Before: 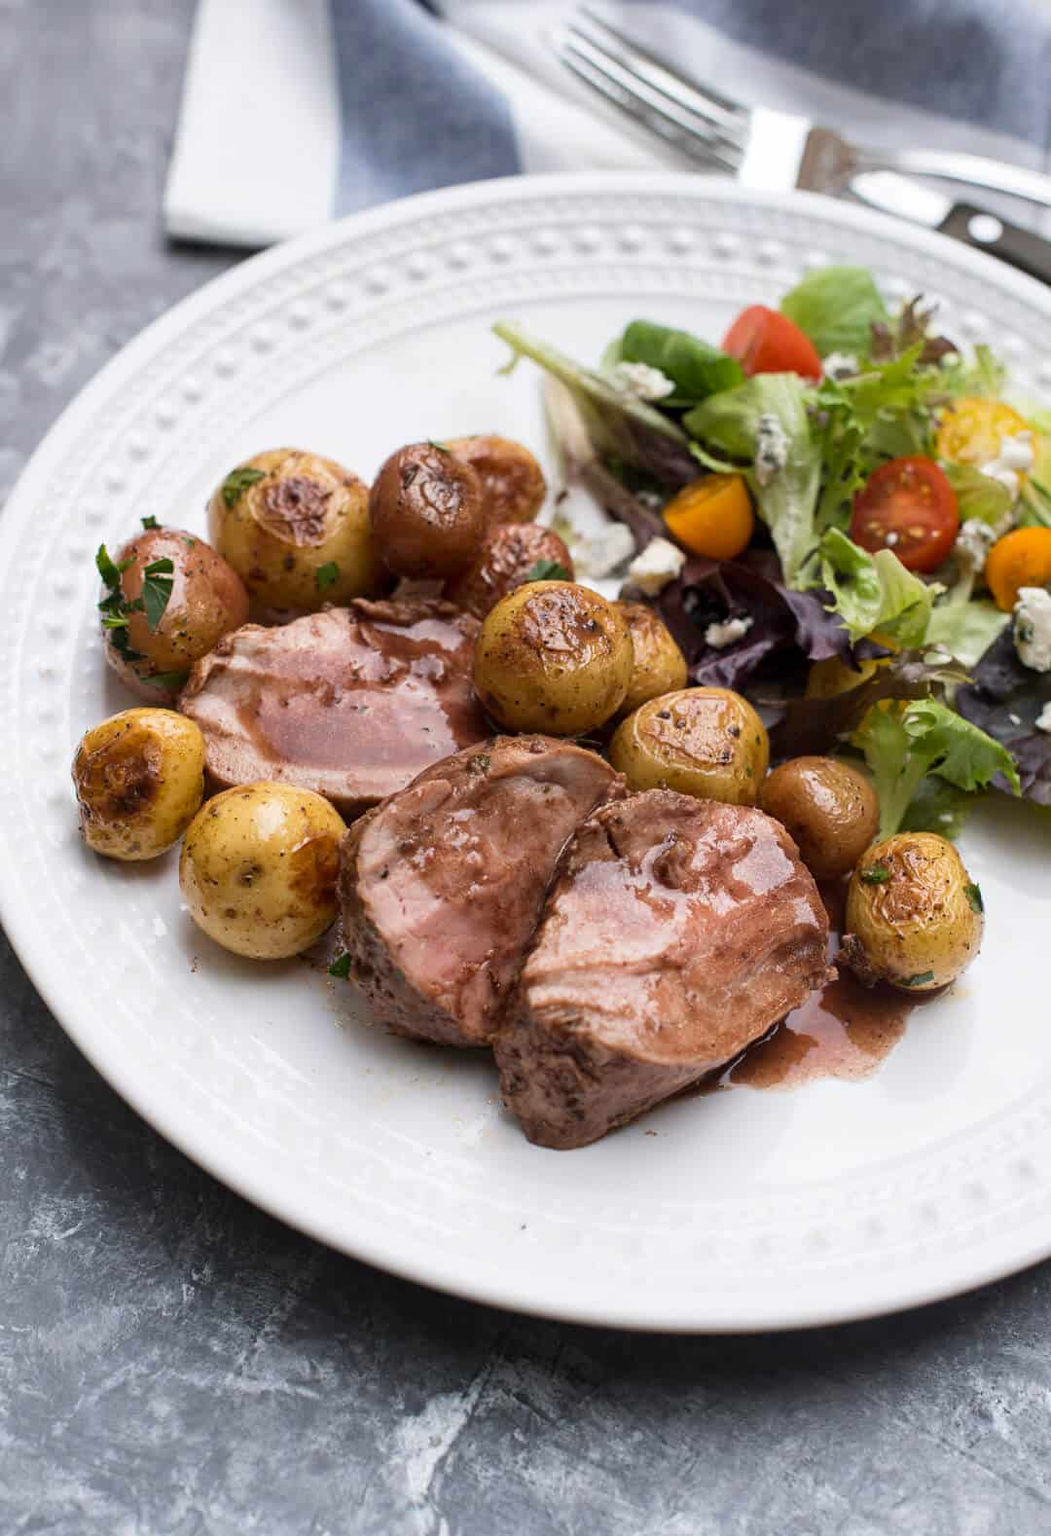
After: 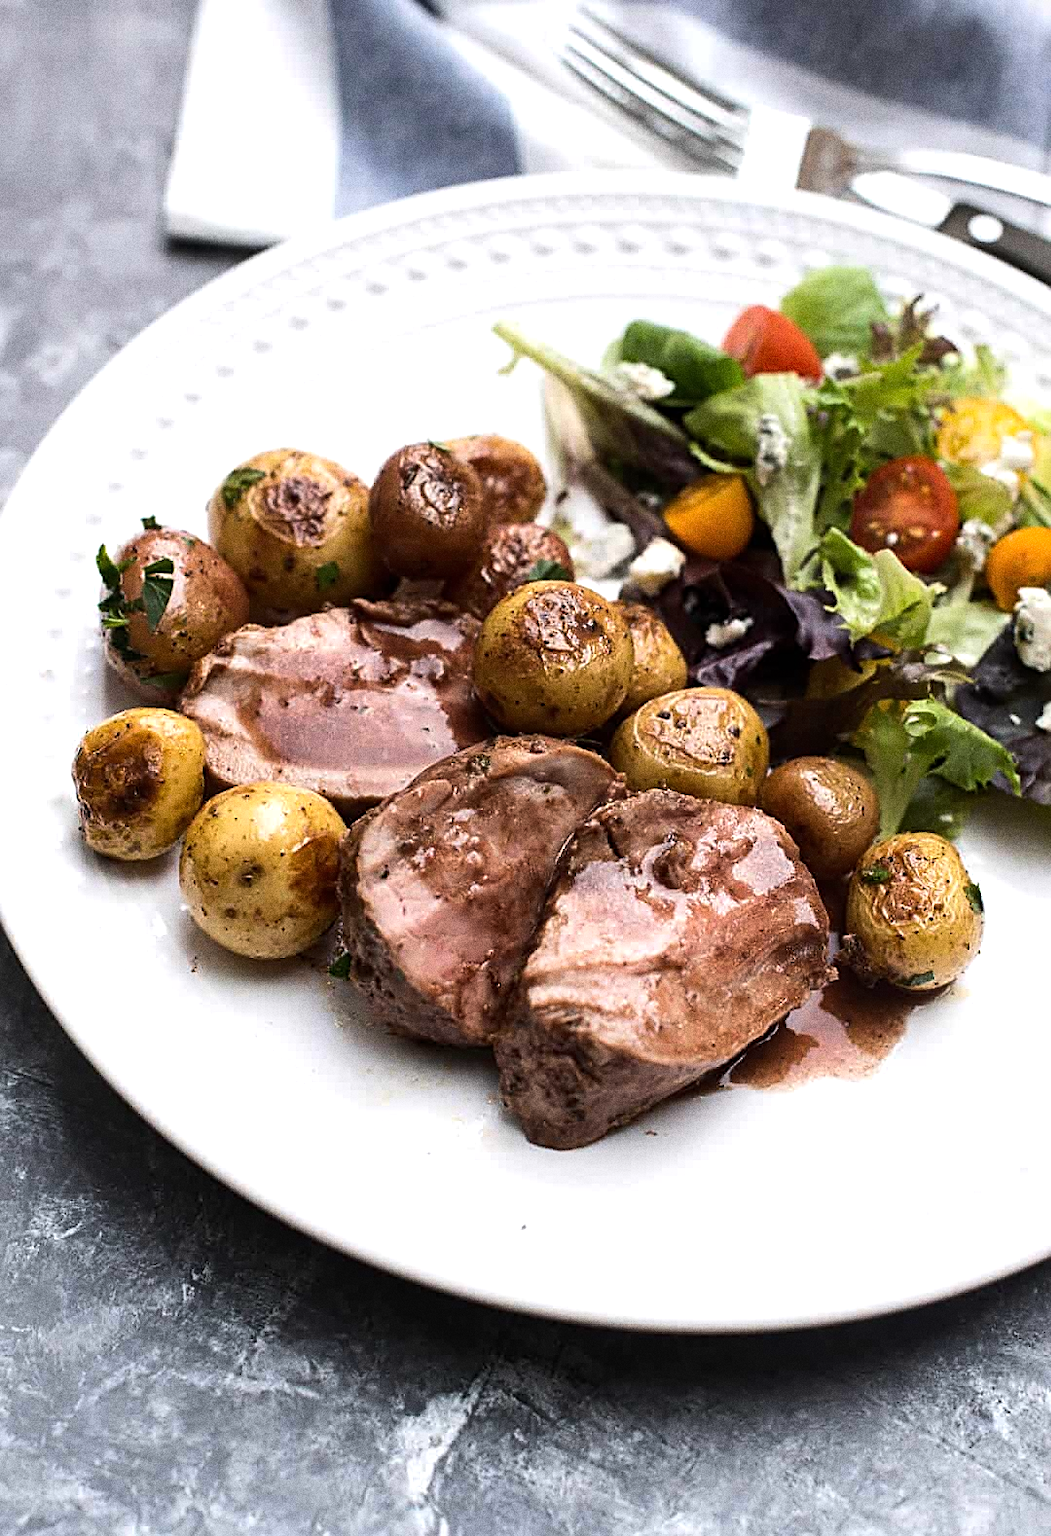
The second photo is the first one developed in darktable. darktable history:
grain: coarseness 0.09 ISO, strength 40%
tone equalizer: -8 EV -0.75 EV, -7 EV -0.7 EV, -6 EV -0.6 EV, -5 EV -0.4 EV, -3 EV 0.4 EV, -2 EV 0.6 EV, -1 EV 0.7 EV, +0 EV 0.75 EV, edges refinement/feathering 500, mask exposure compensation -1.57 EV, preserve details no
sharpen: on, module defaults
exposure: exposure -0.21 EV, compensate highlight preservation false
